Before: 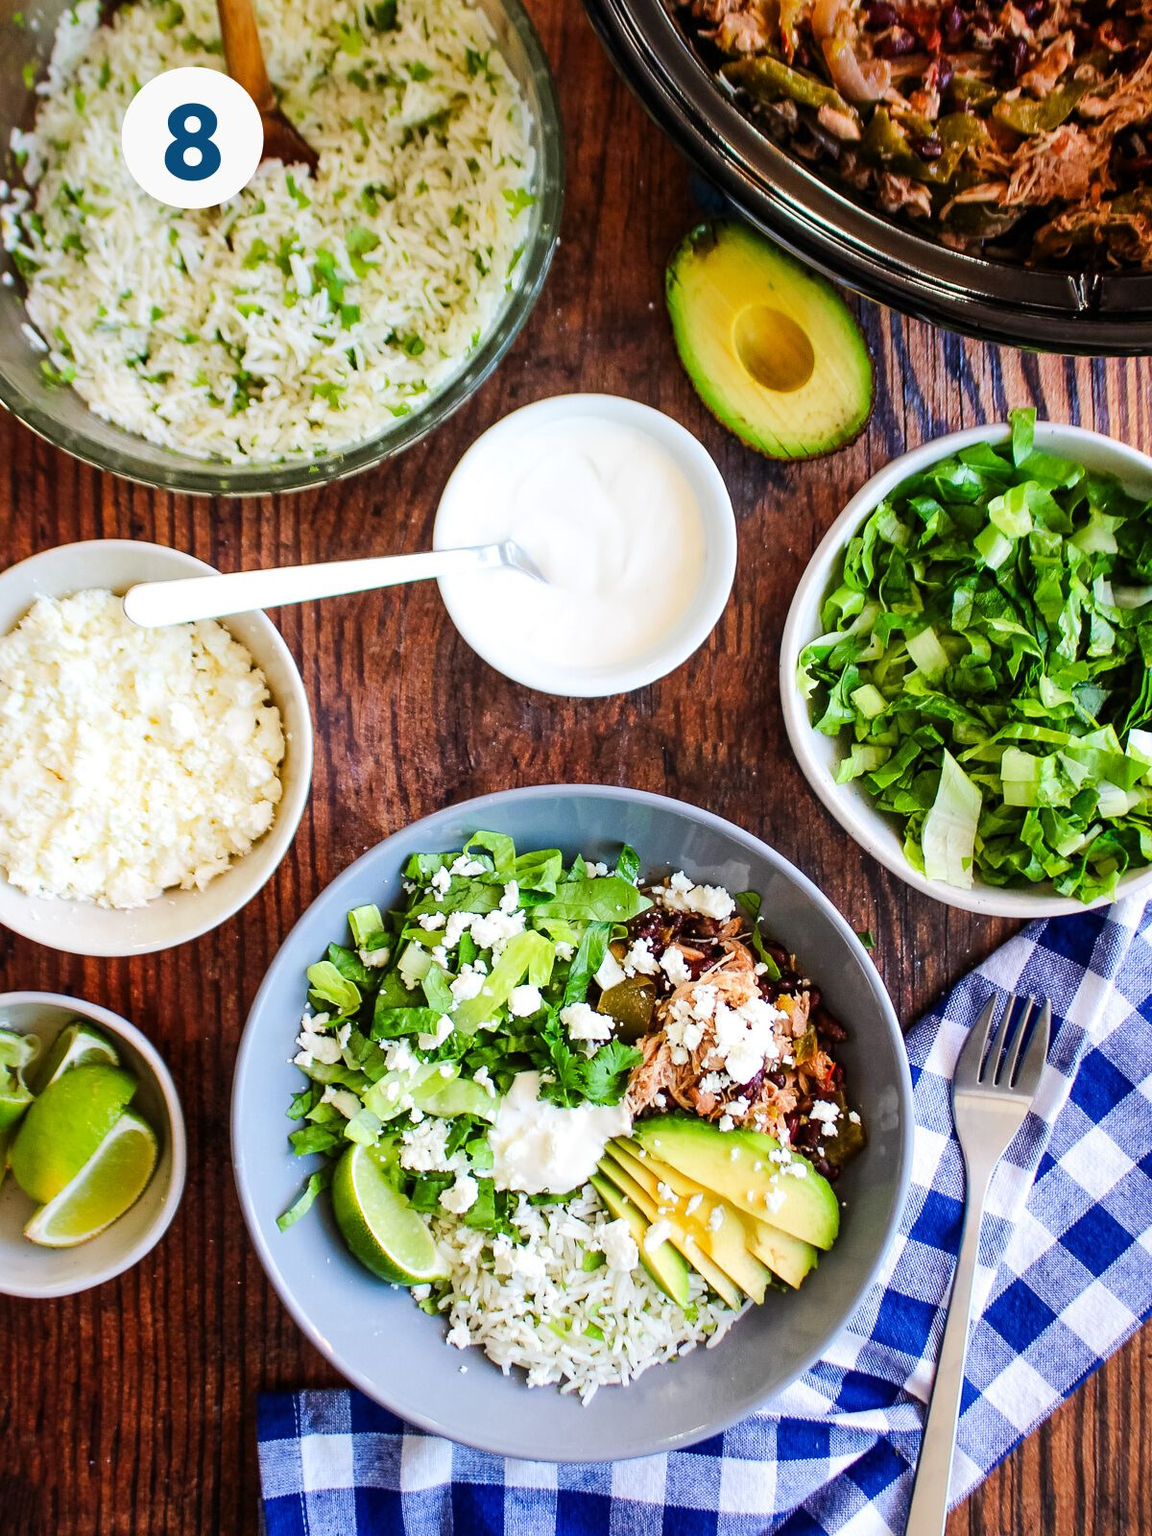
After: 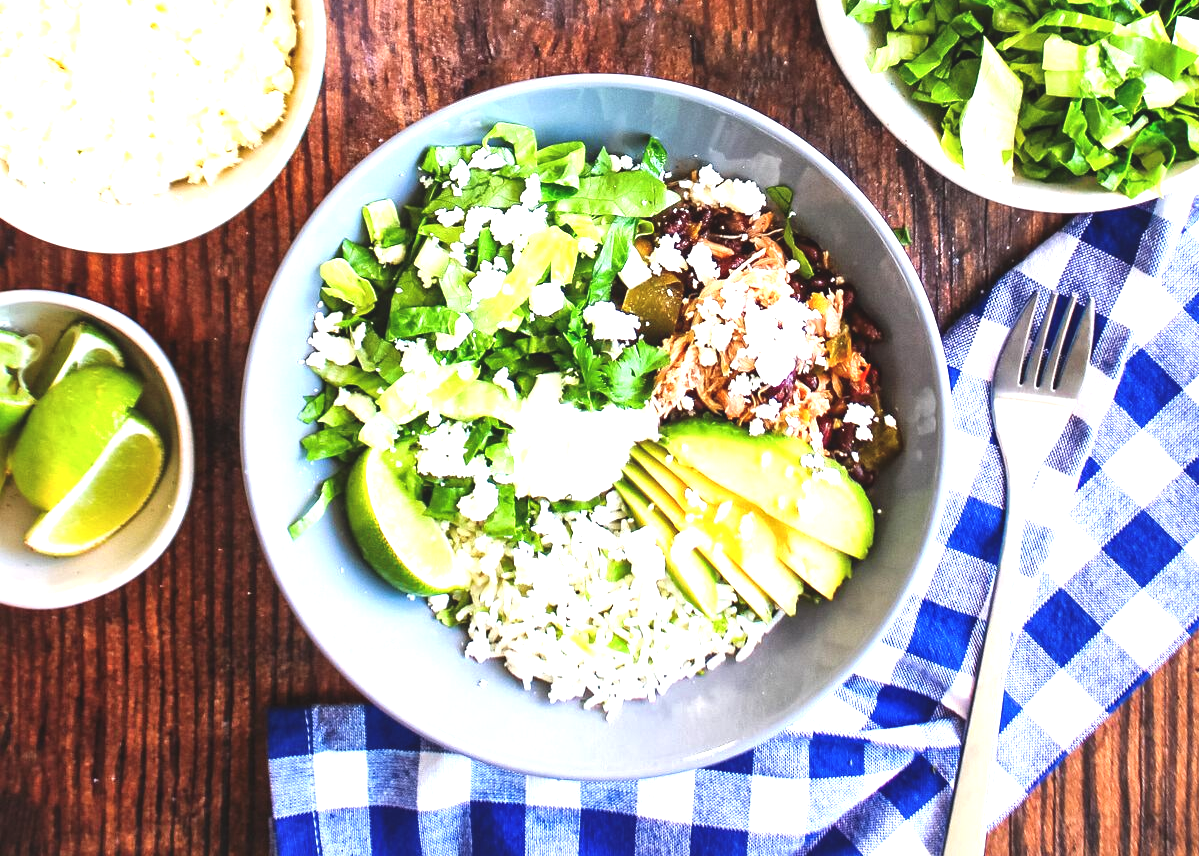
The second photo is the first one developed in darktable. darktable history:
crop and rotate: top 46.47%, right 0.045%
local contrast: mode bilateral grid, contrast 20, coarseness 51, detail 132%, midtone range 0.2
exposure: black level correction -0.006, exposure 1 EV, compensate highlight preservation false
